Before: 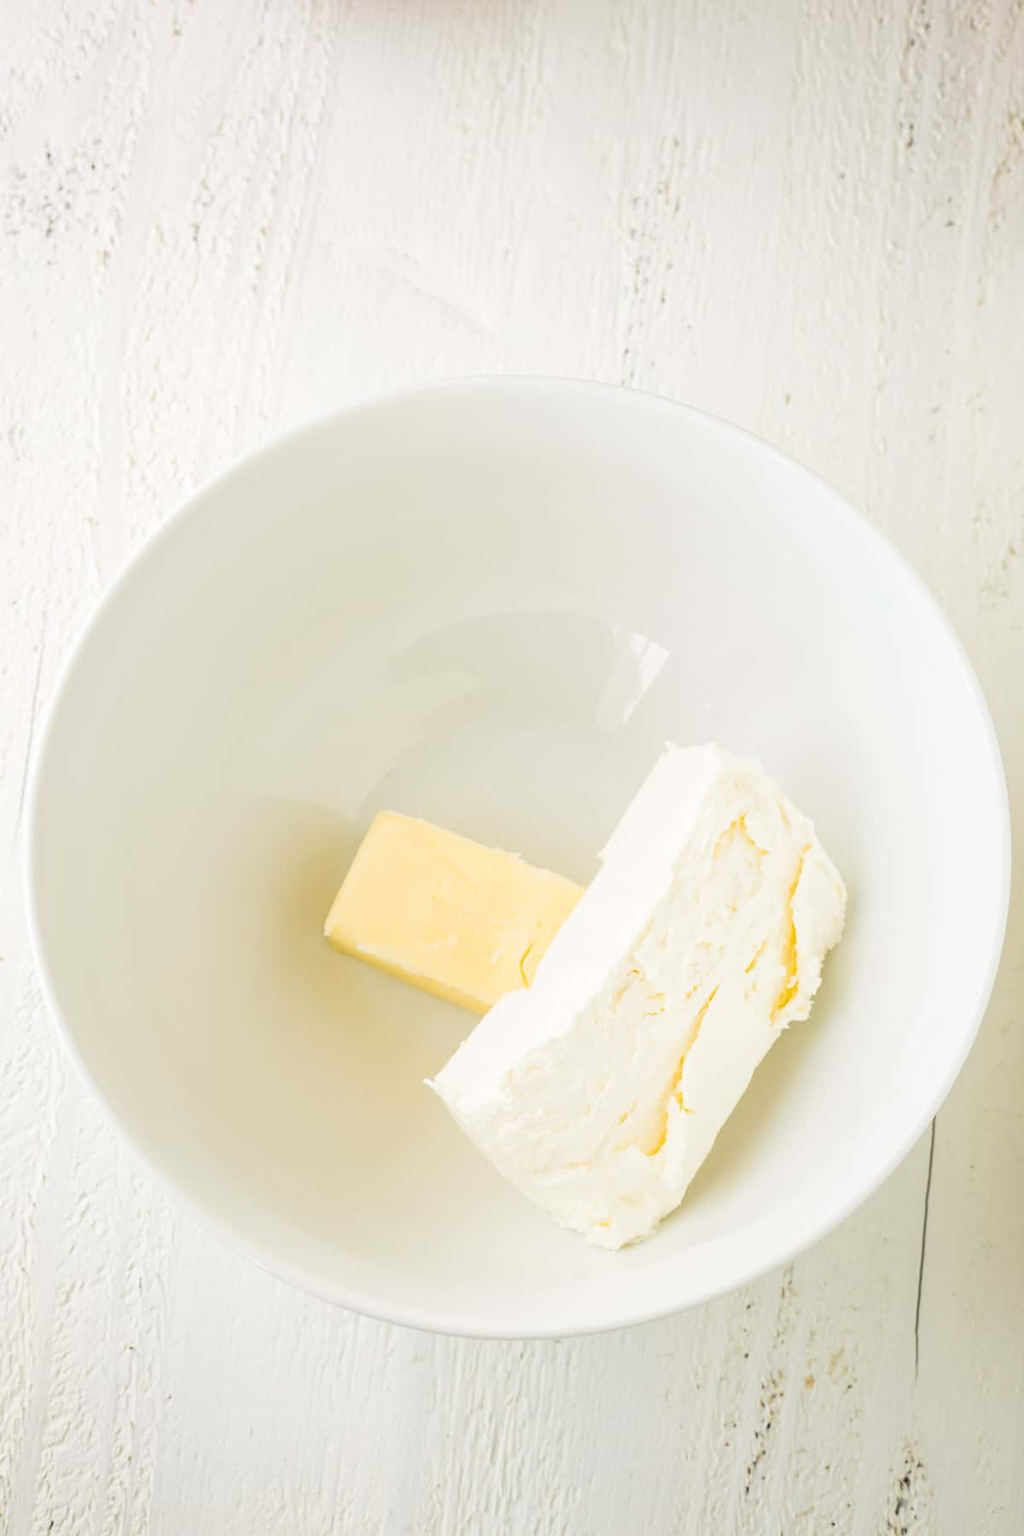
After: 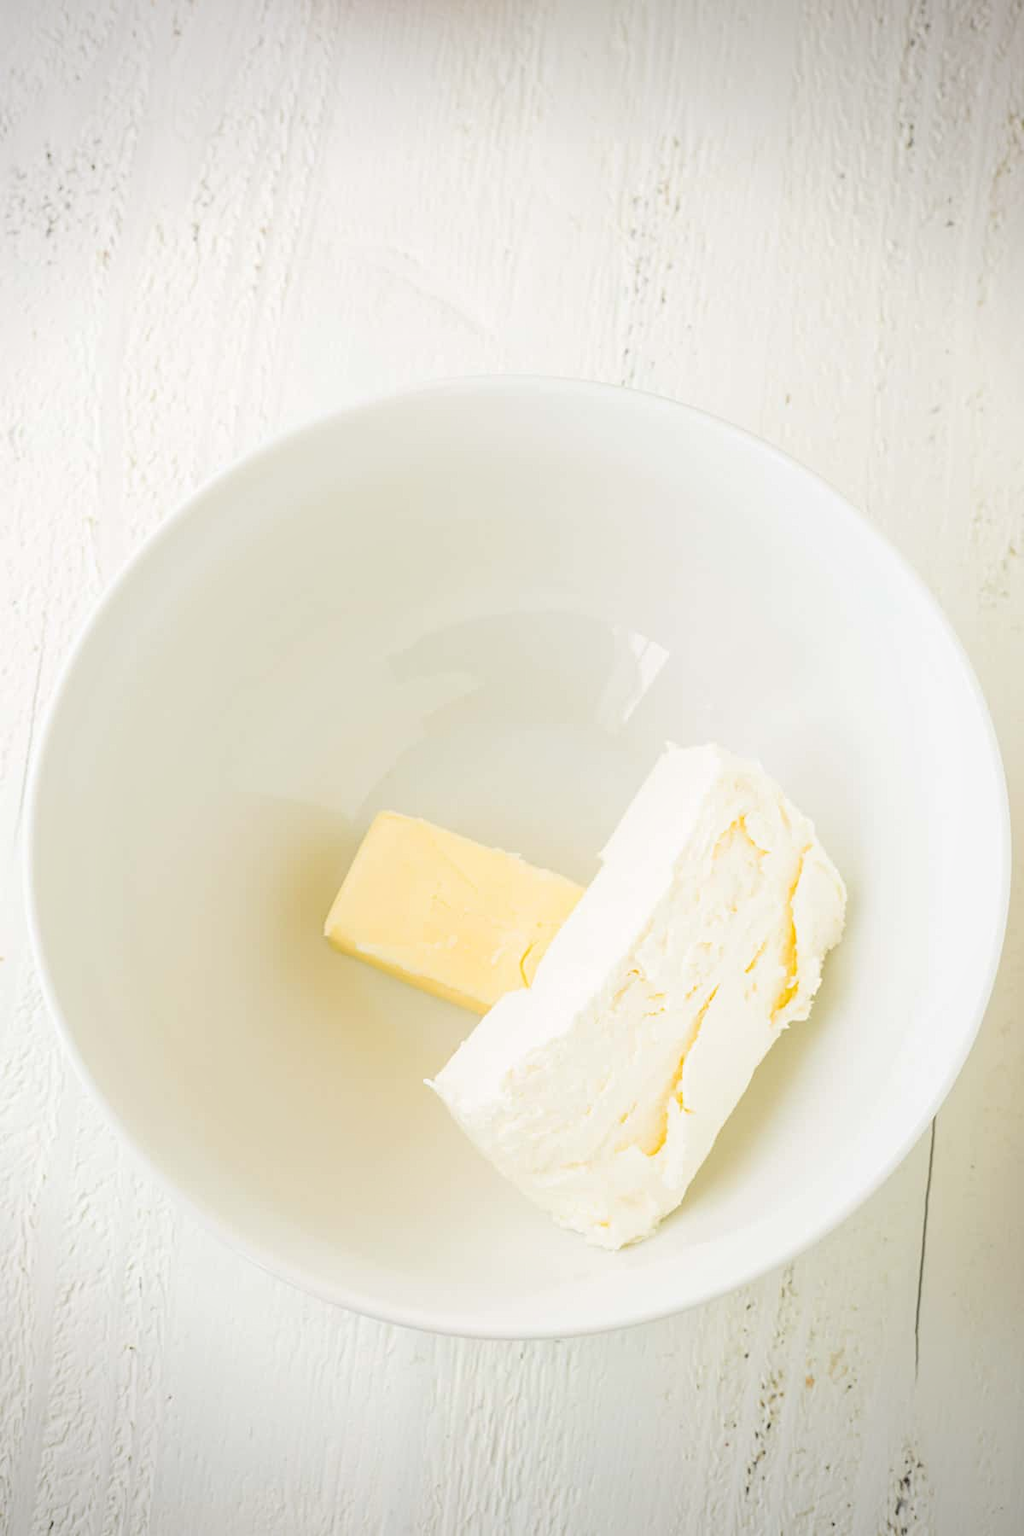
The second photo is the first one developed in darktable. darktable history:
vignetting: fall-off radius 60.92%
contrast equalizer: y [[0.439, 0.44, 0.442, 0.457, 0.493, 0.498], [0.5 ×6], [0.5 ×6], [0 ×6], [0 ×6]], mix 0.59
